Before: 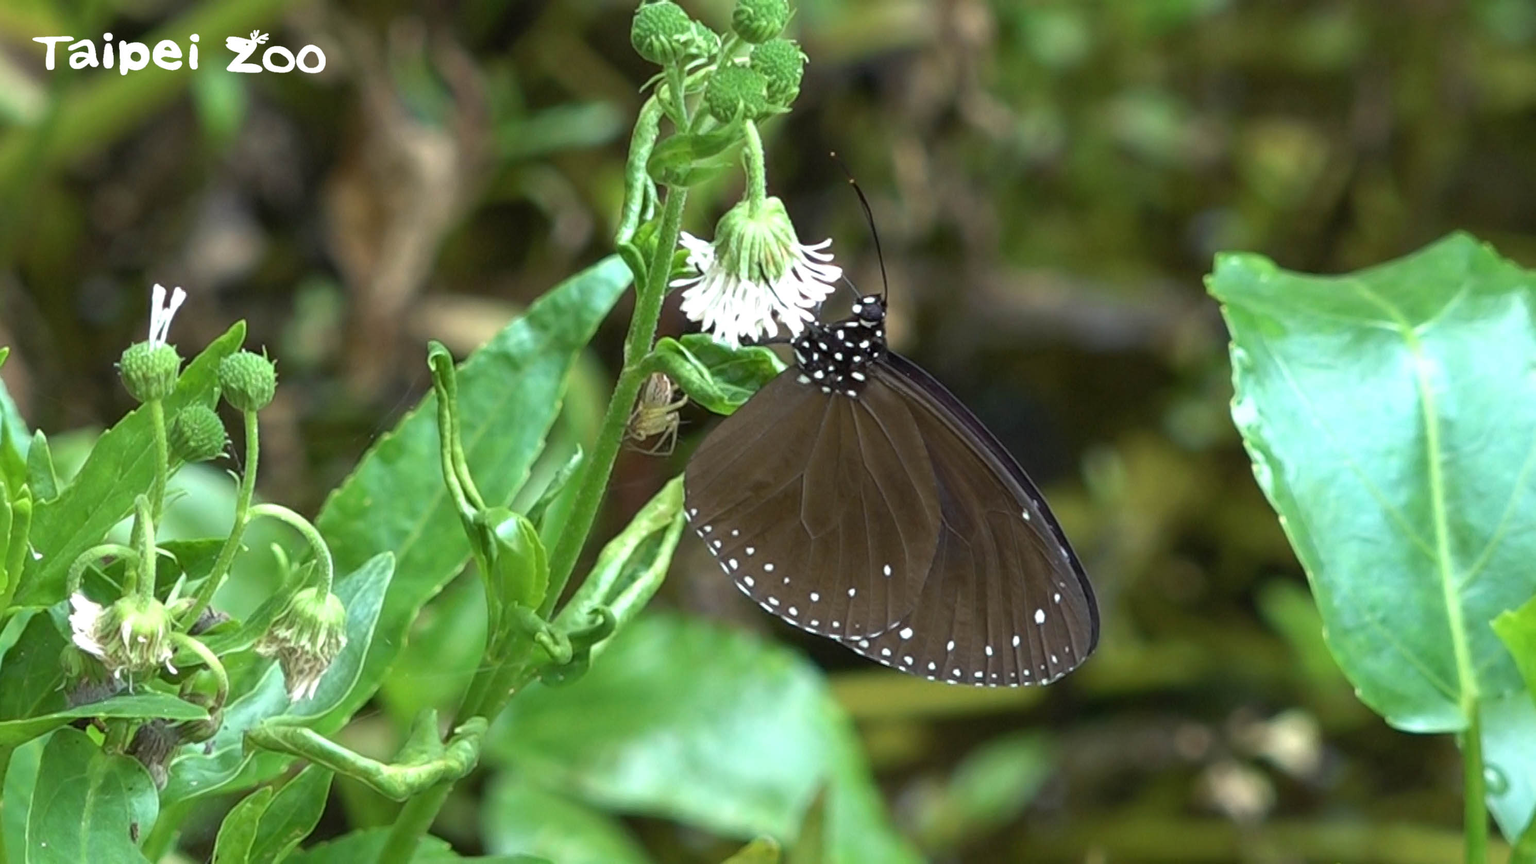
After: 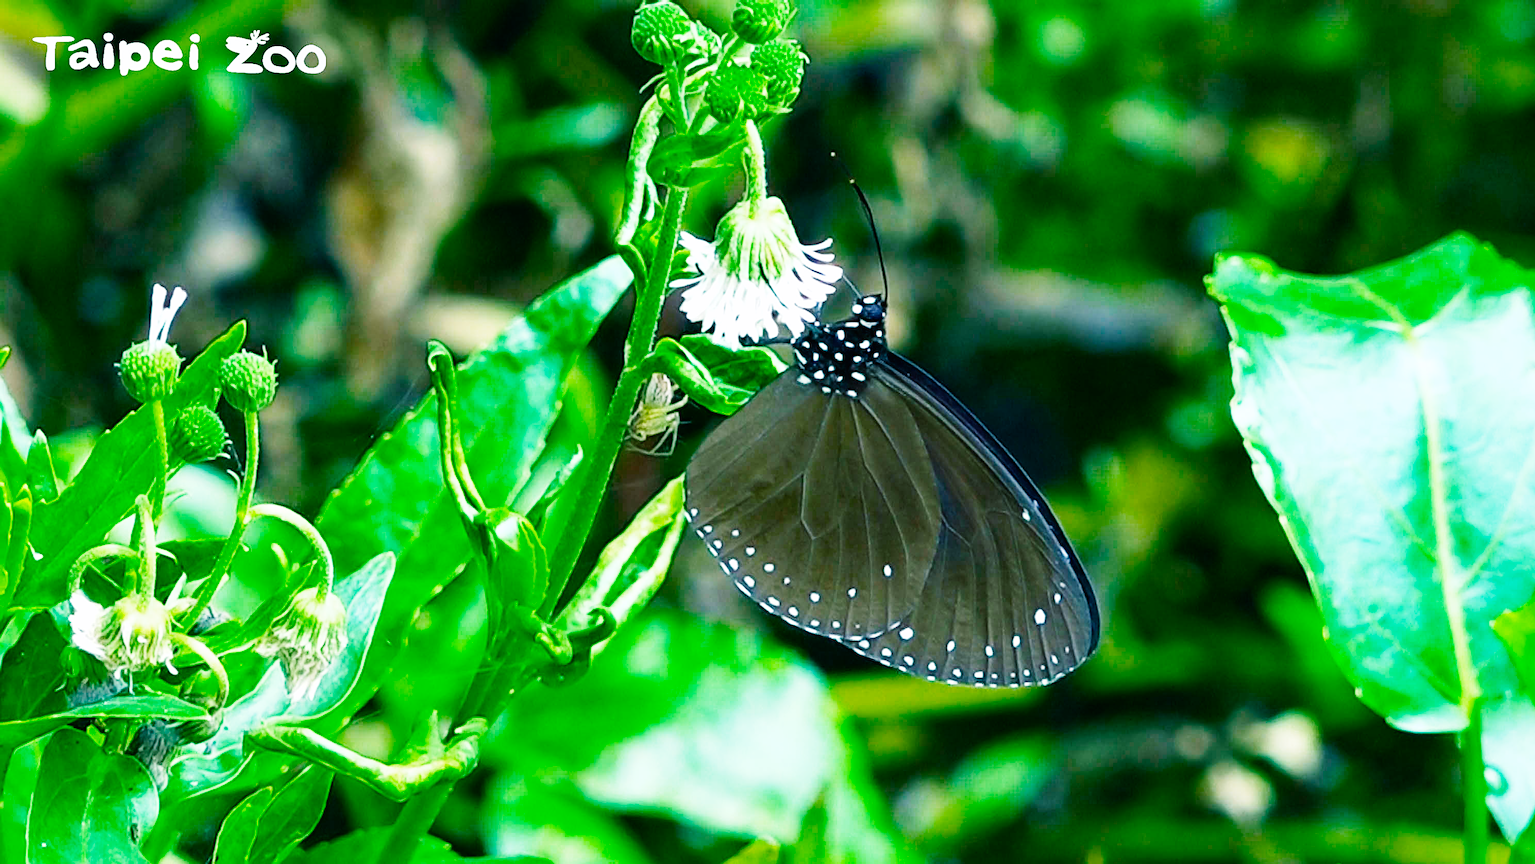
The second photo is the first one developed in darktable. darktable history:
sharpen: on, module defaults
base curve: curves: ch0 [(0, 0) (0, 0.001) (0.001, 0.001) (0.004, 0.002) (0.007, 0.004) (0.015, 0.013) (0.033, 0.045) (0.052, 0.096) (0.075, 0.17) (0.099, 0.241) (0.163, 0.42) (0.219, 0.55) (0.259, 0.616) (0.327, 0.722) (0.365, 0.765) (0.522, 0.873) (0.547, 0.881) (0.689, 0.919) (0.826, 0.952) (1, 1)], preserve colors none
color balance rgb: power › luminance -8.015%, power › chroma 2.296%, power › hue 221.76°, perceptual saturation grading › global saturation 29.601%, global vibrance 16.349%, saturation formula JzAzBz (2021)
